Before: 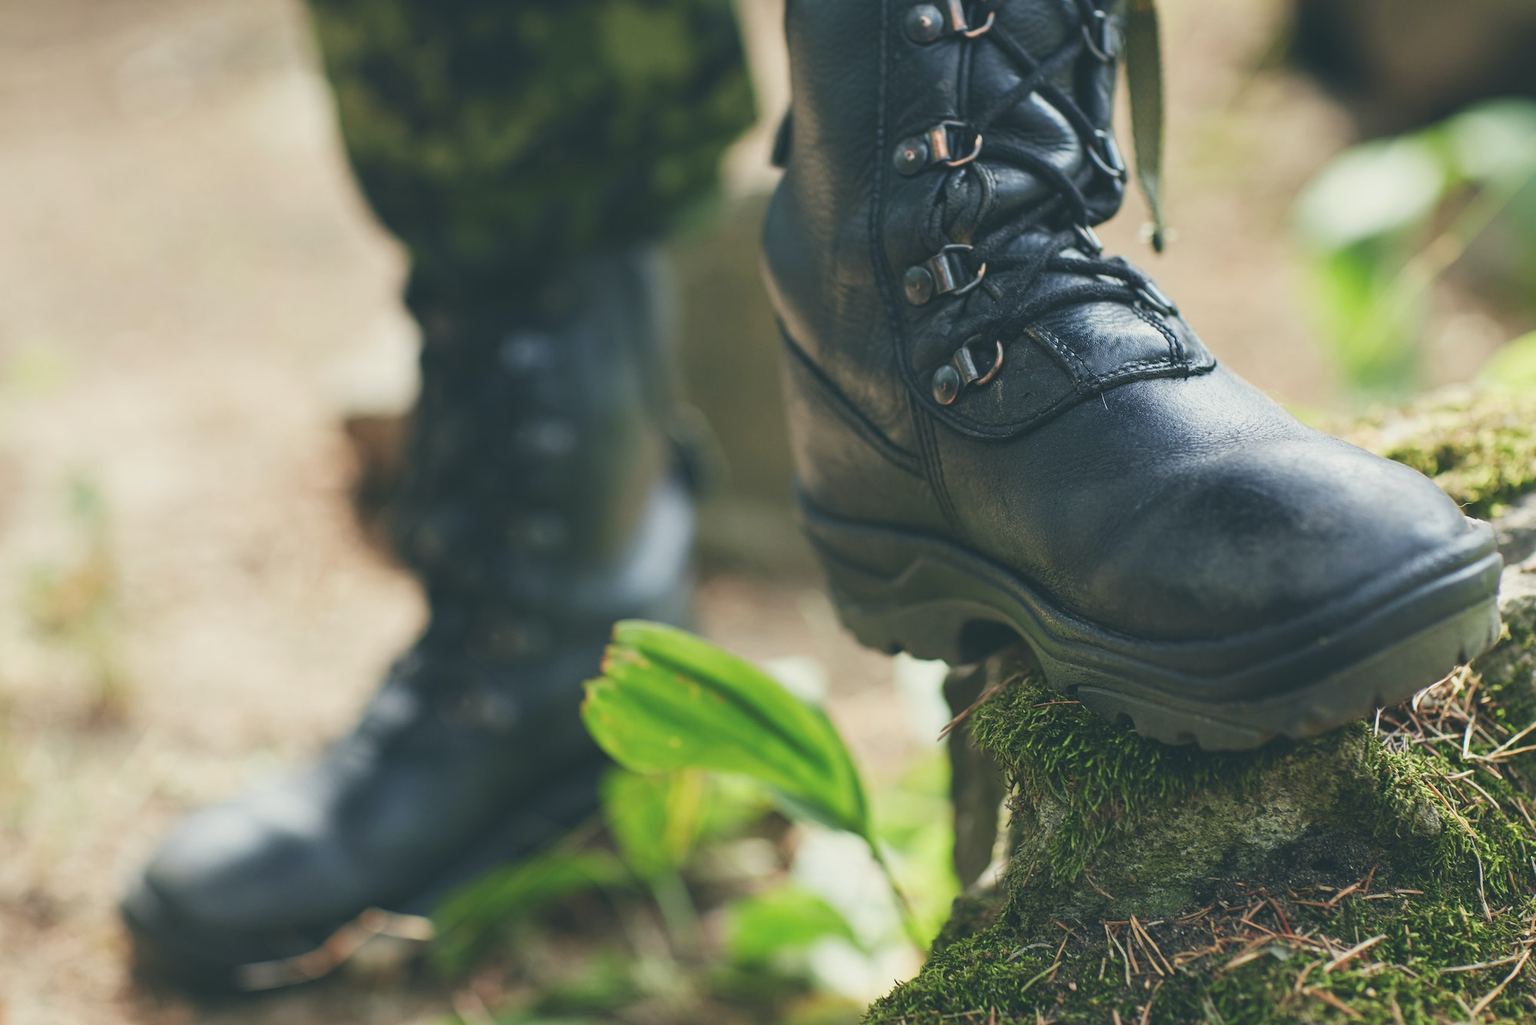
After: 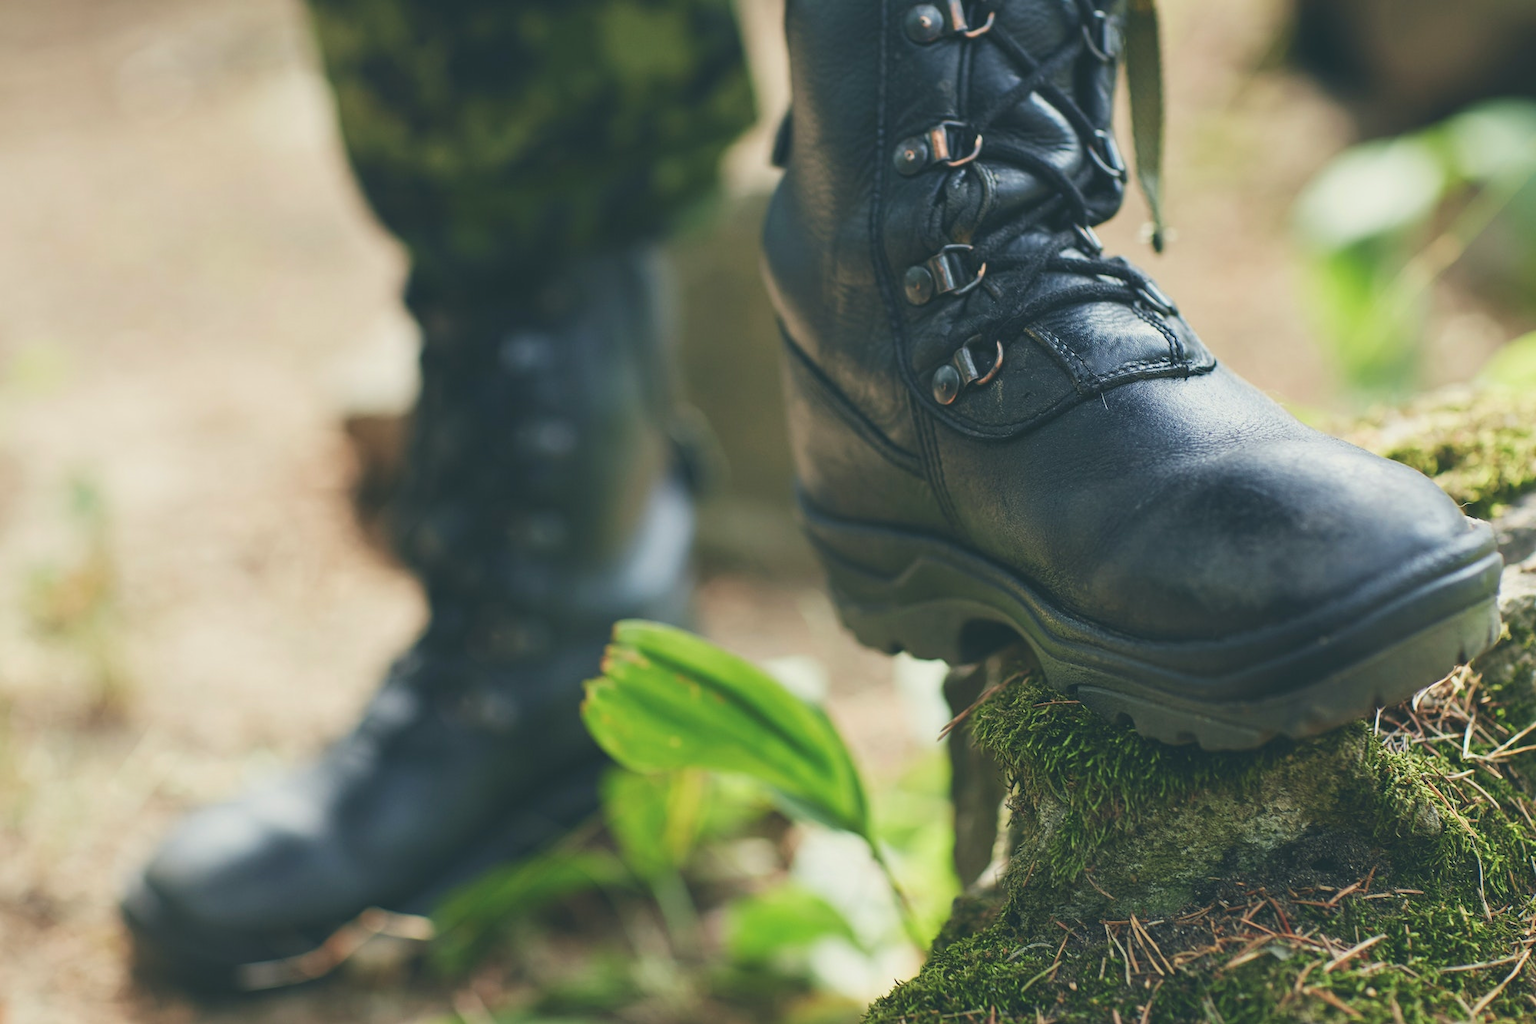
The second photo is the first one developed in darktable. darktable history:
velvia: strength 10.28%
